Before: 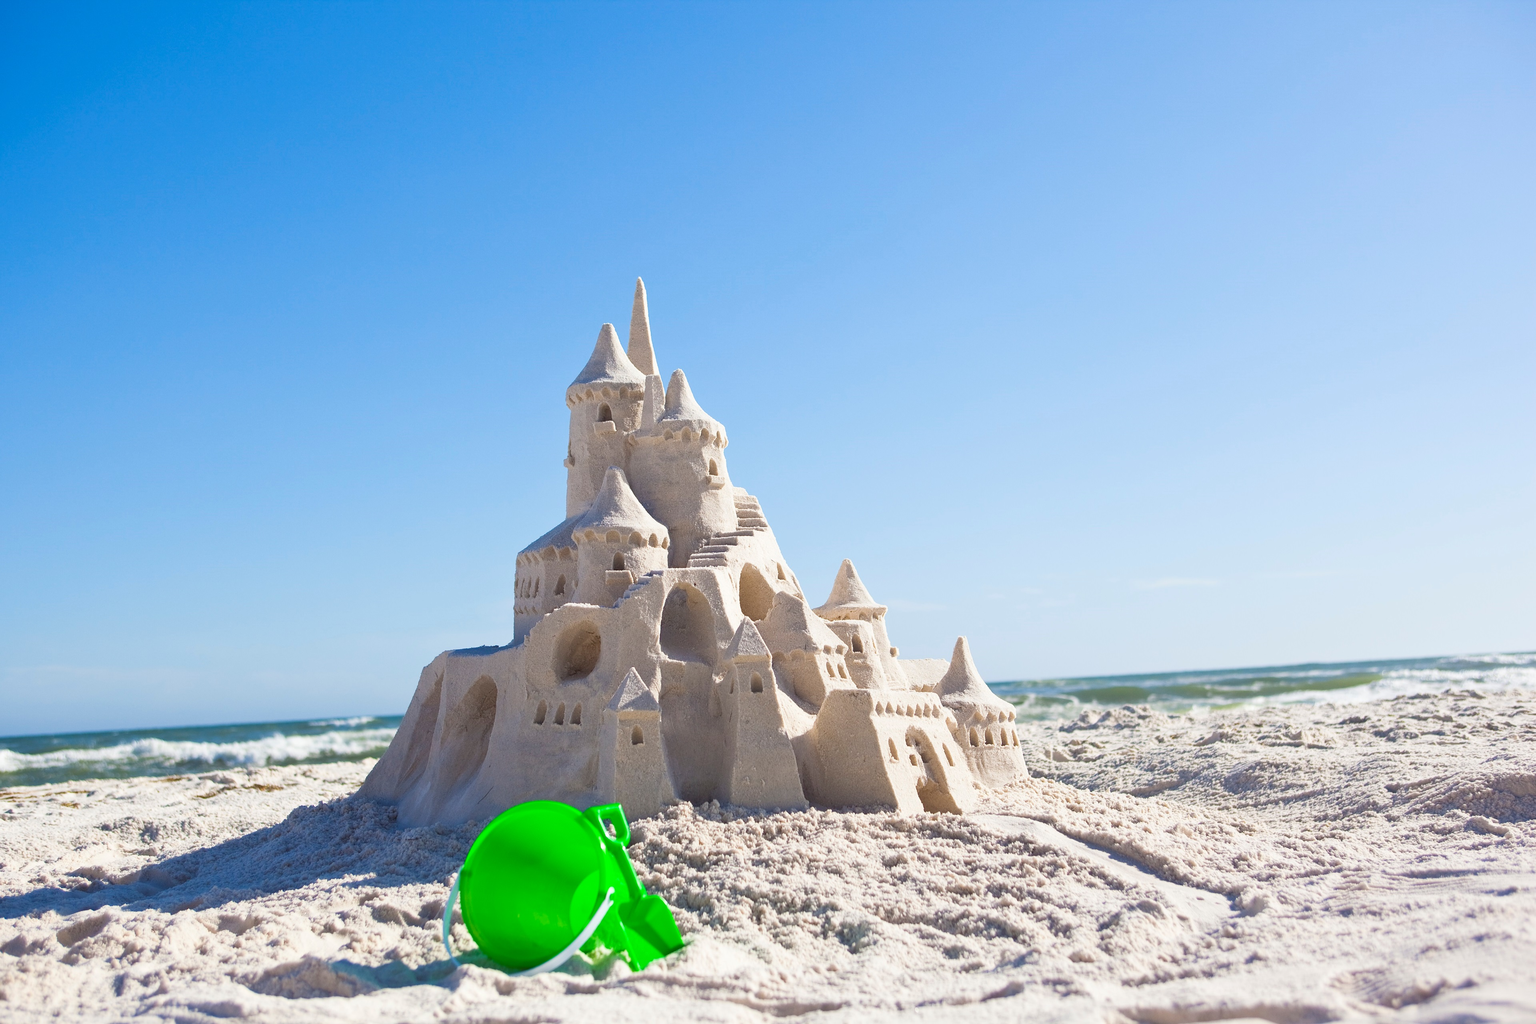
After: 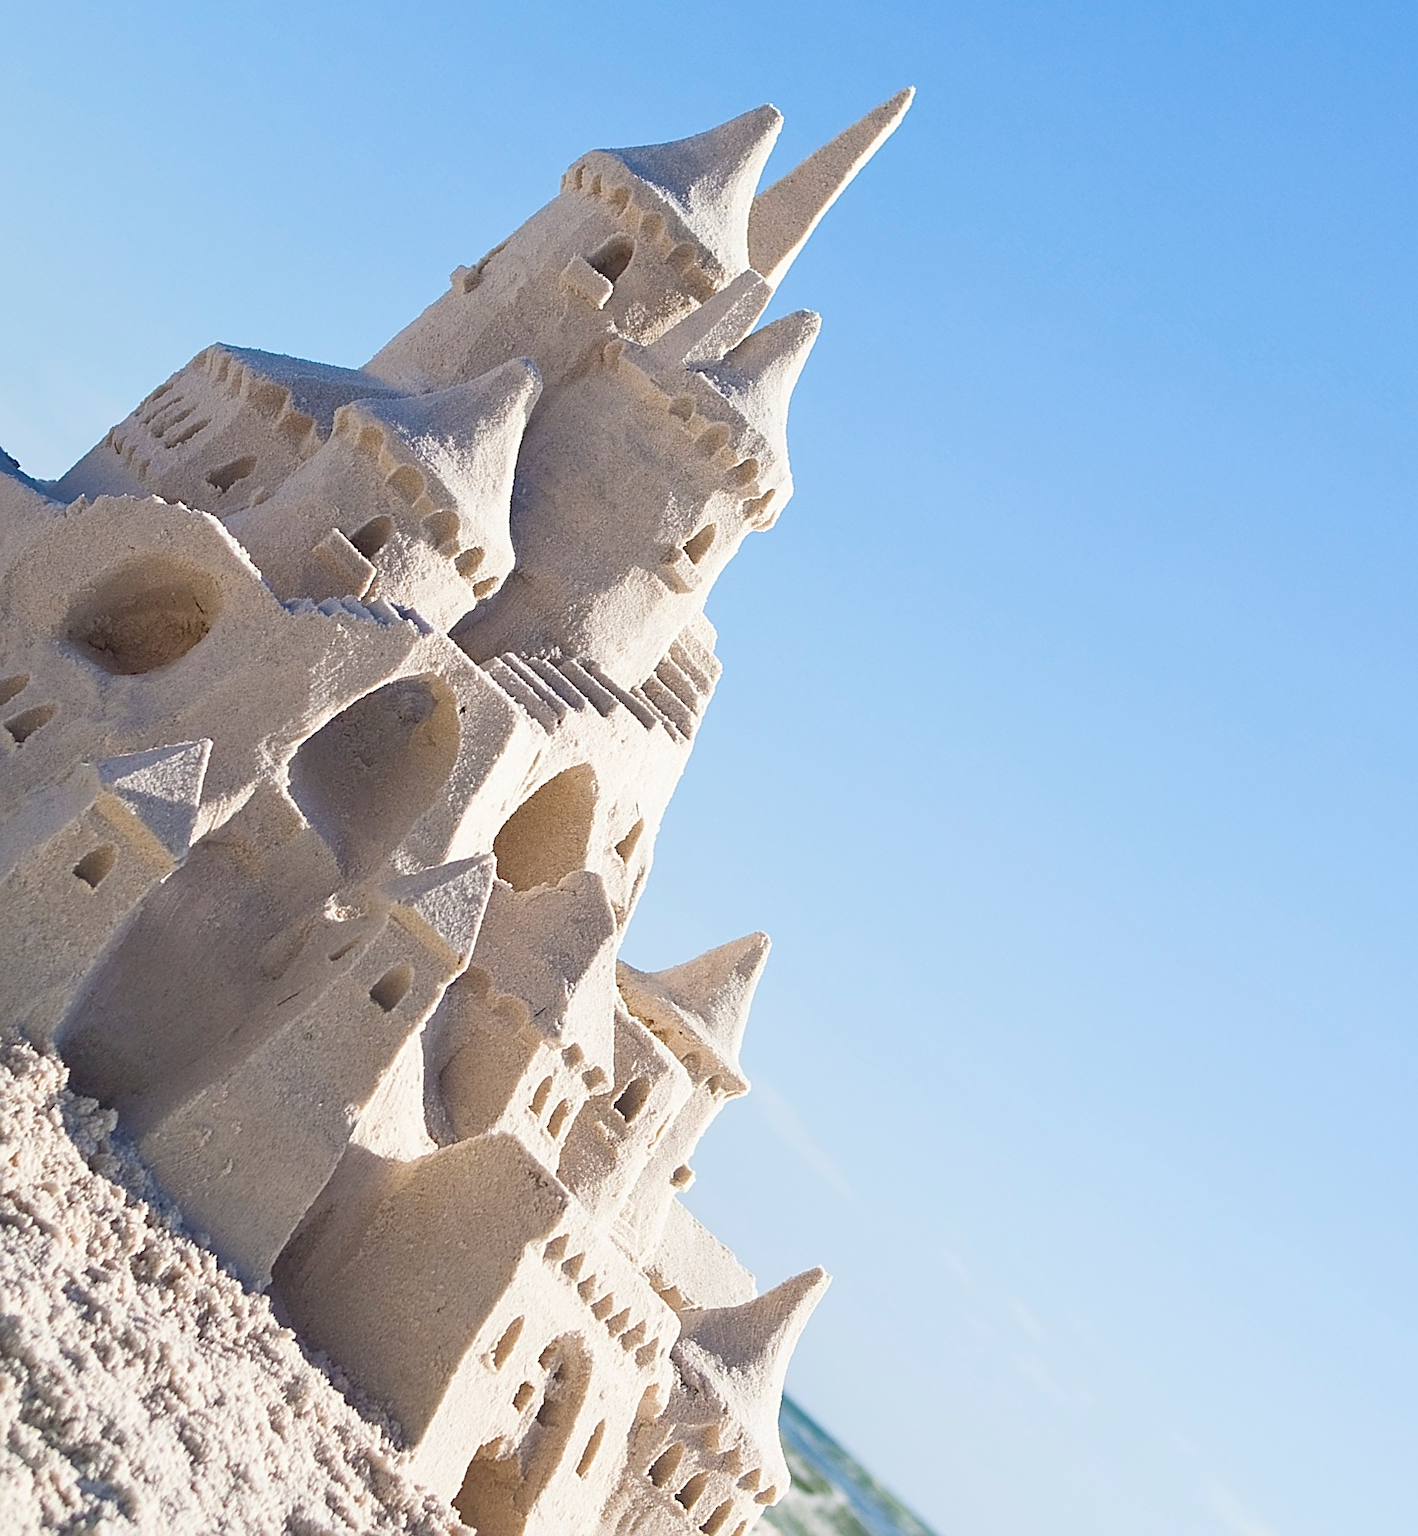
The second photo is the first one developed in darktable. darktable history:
sharpen: amount 0.494
crop and rotate: angle -46.17°, top 16.666%, right 0.774%, bottom 11.701%
